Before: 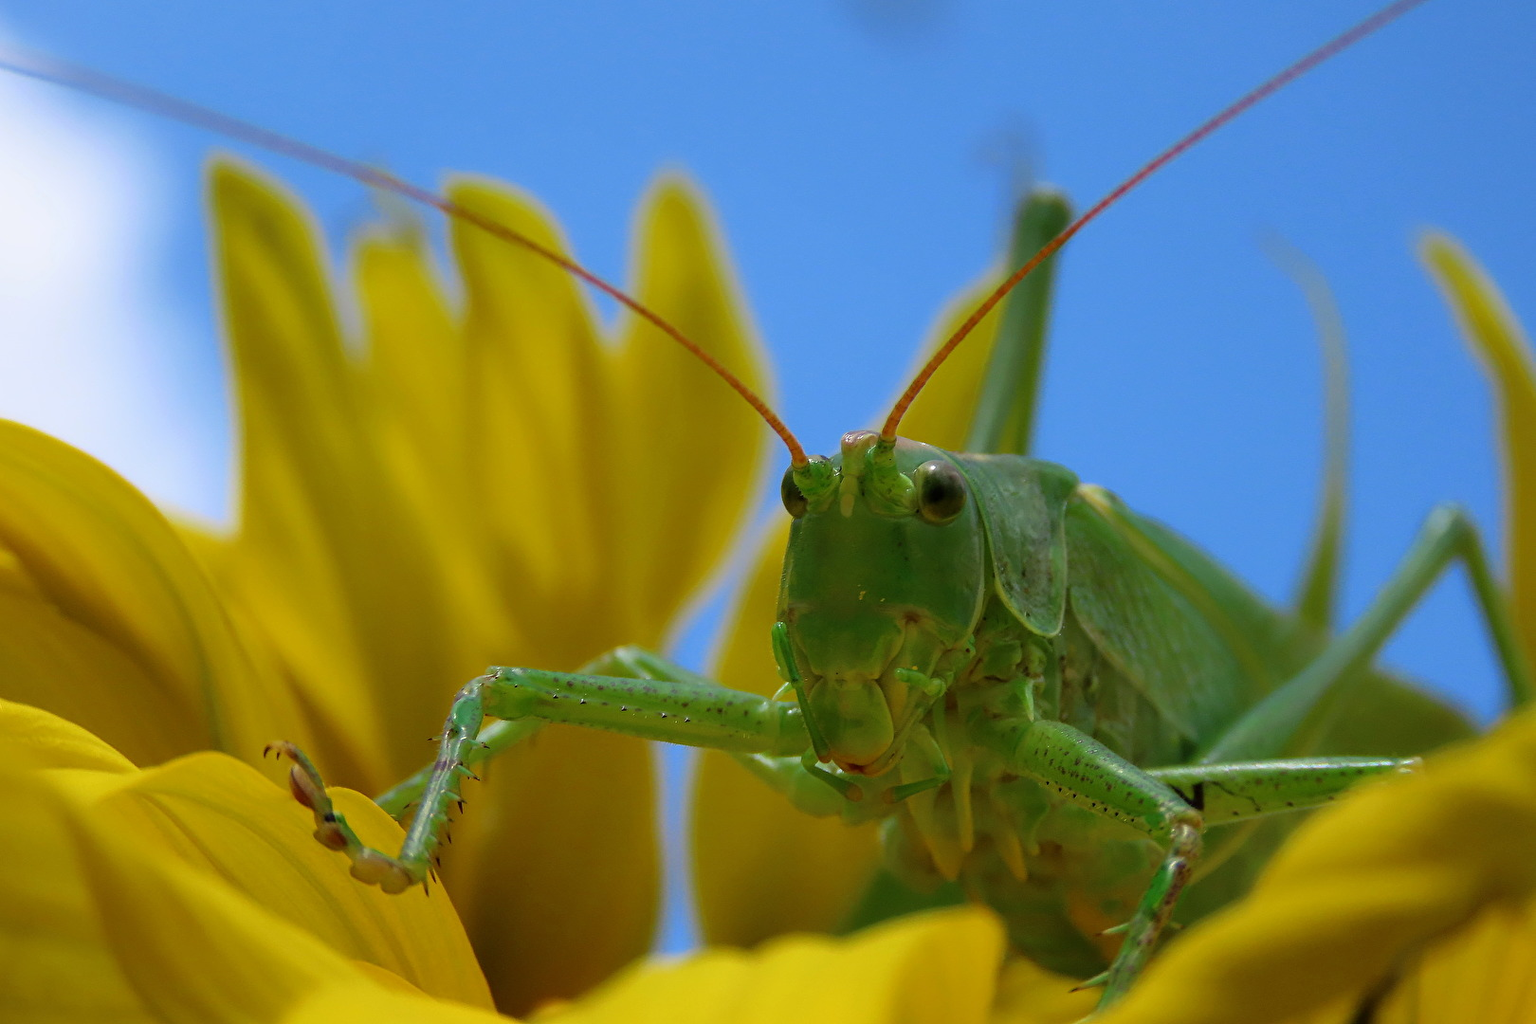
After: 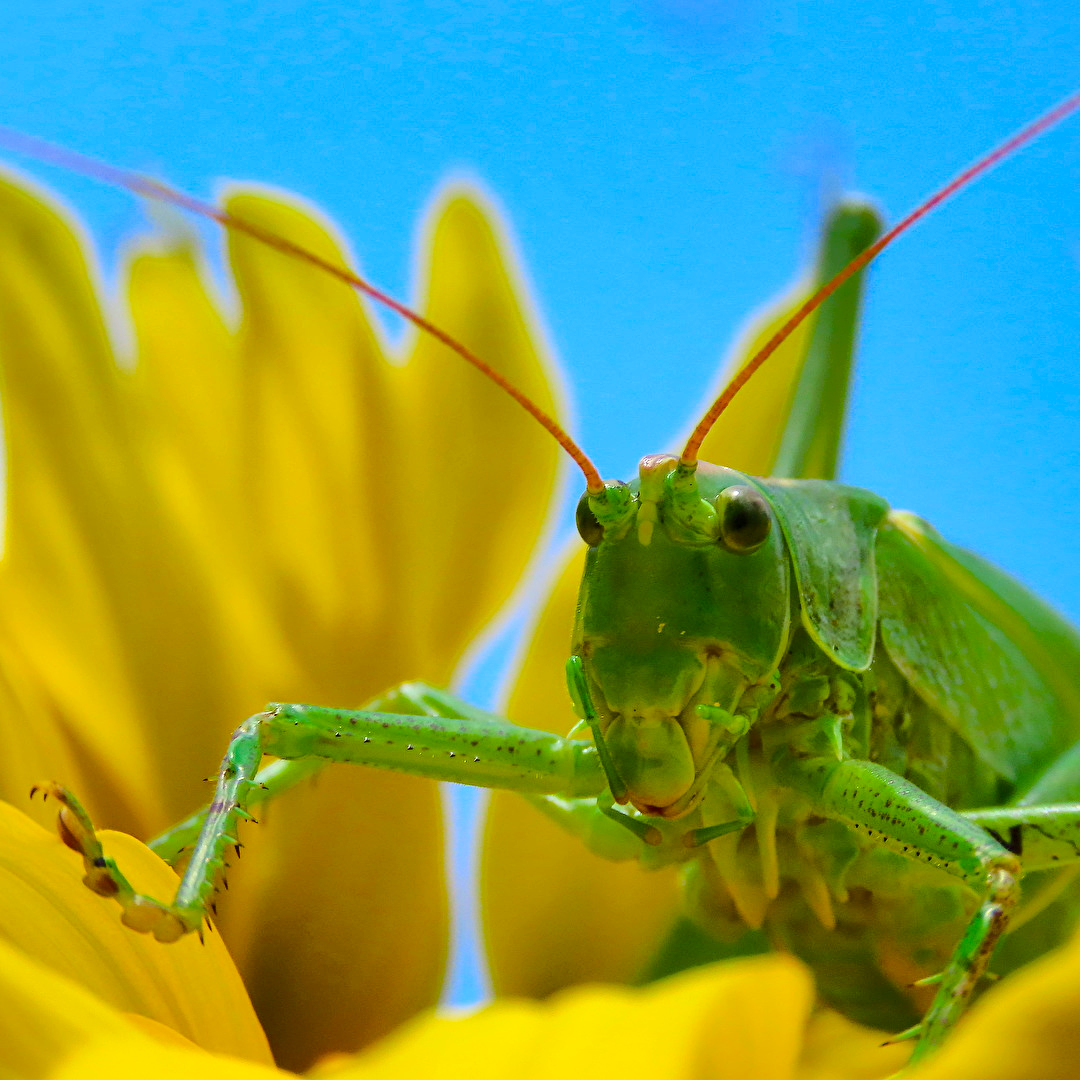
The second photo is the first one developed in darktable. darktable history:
color correction: highlights a* -0.105, highlights b* 0.101
shadows and highlights: on, module defaults
crop and rotate: left 15.356%, right 17.945%
base curve: curves: ch0 [(0, 0) (0.032, 0.037) (0.105, 0.228) (0.435, 0.76) (0.856, 0.983) (1, 1)]
color balance rgb: perceptual saturation grading › global saturation 27.574%, perceptual saturation grading › highlights -24.766%, perceptual saturation grading › shadows 25.689%
